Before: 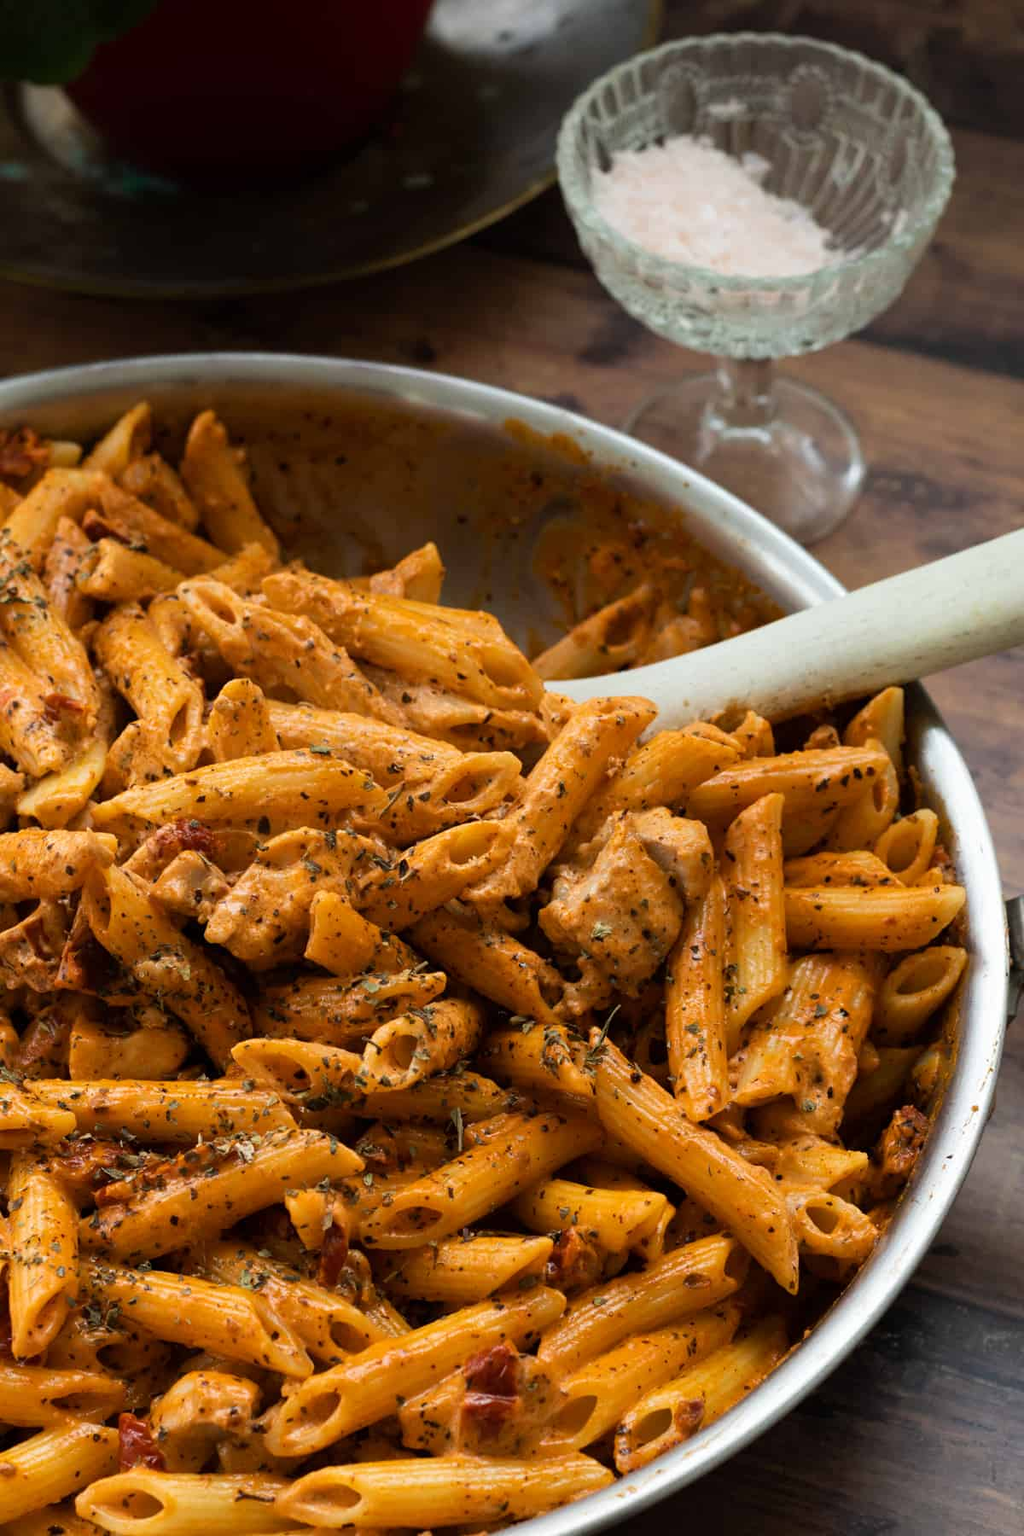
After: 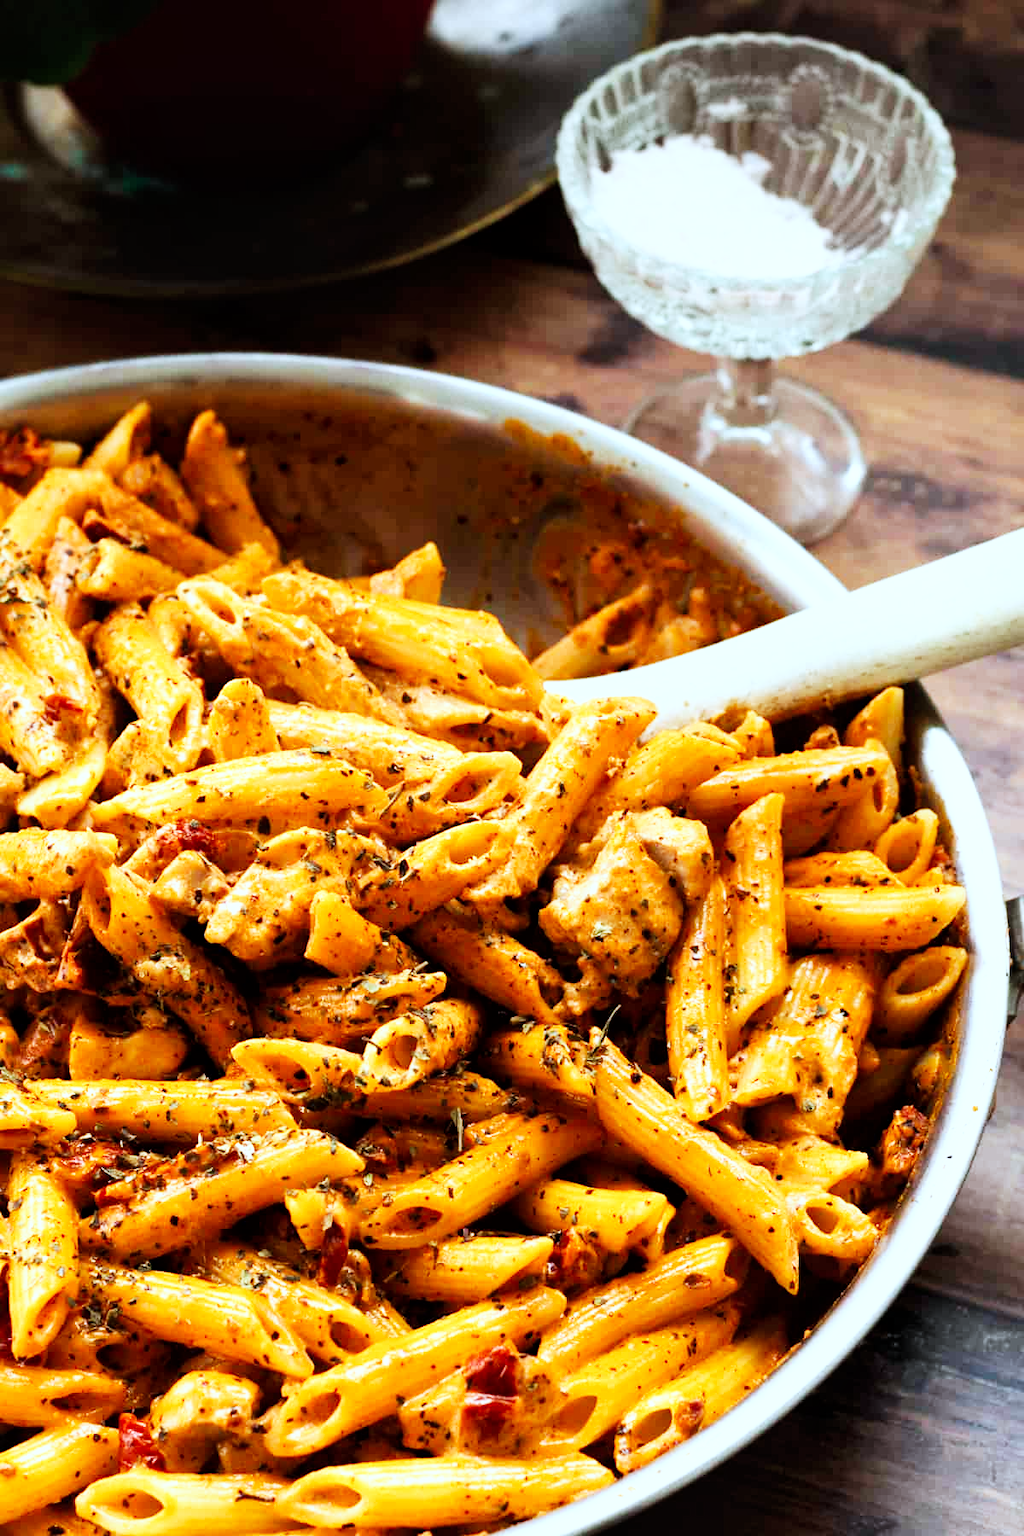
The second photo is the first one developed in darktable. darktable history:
color correction: highlights a* -4.18, highlights b* -10.81
base curve: curves: ch0 [(0, 0) (0.007, 0.004) (0.027, 0.03) (0.046, 0.07) (0.207, 0.54) (0.442, 0.872) (0.673, 0.972) (1, 1)], preserve colors none
local contrast: mode bilateral grid, contrast 20, coarseness 50, detail 120%, midtone range 0.2
